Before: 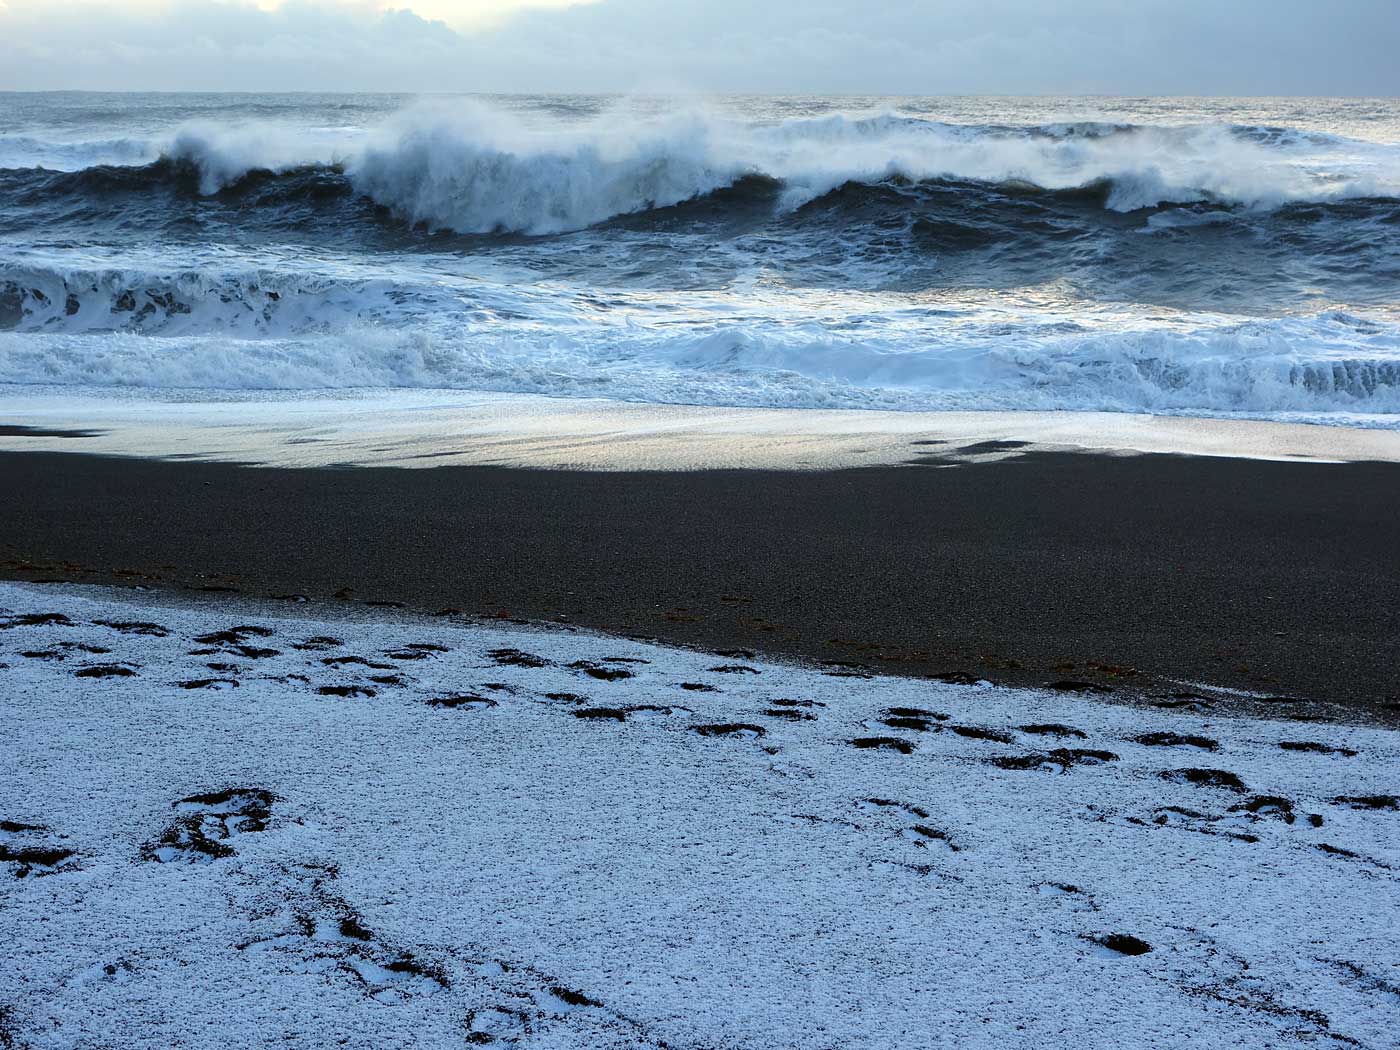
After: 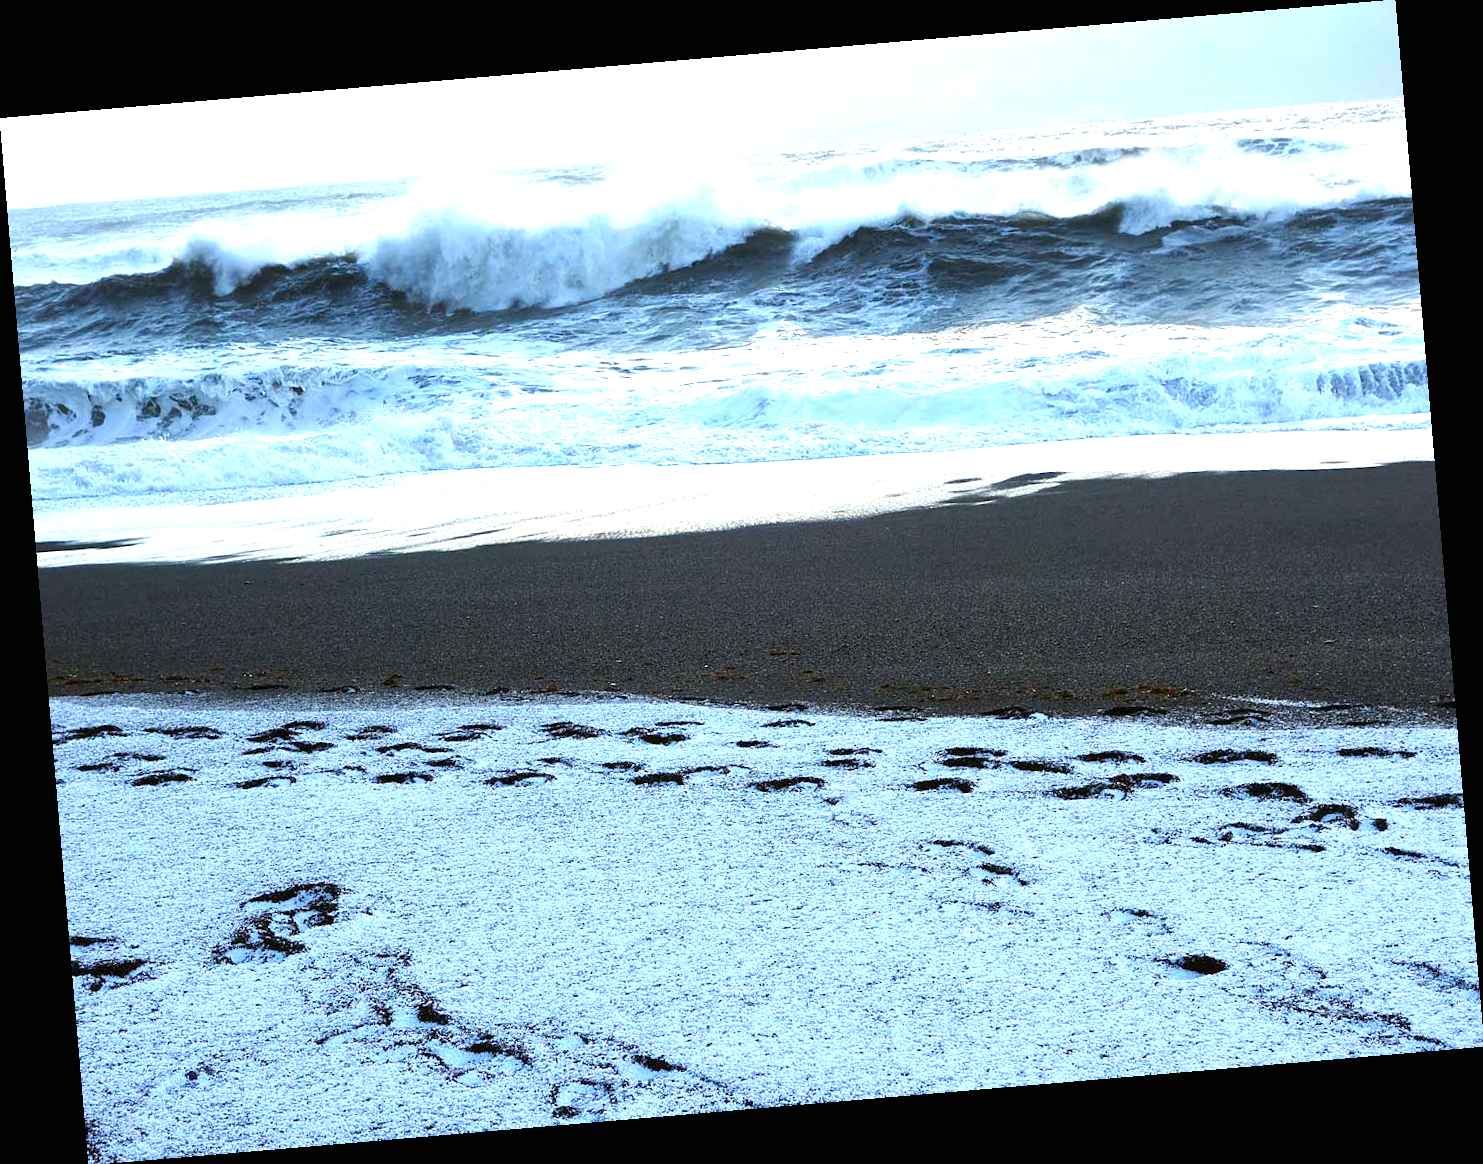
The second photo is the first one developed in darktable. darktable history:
exposure: black level correction 0, exposure 1.3 EV, compensate exposure bias true, compensate highlight preservation false
rotate and perspective: rotation -4.86°, automatic cropping off
